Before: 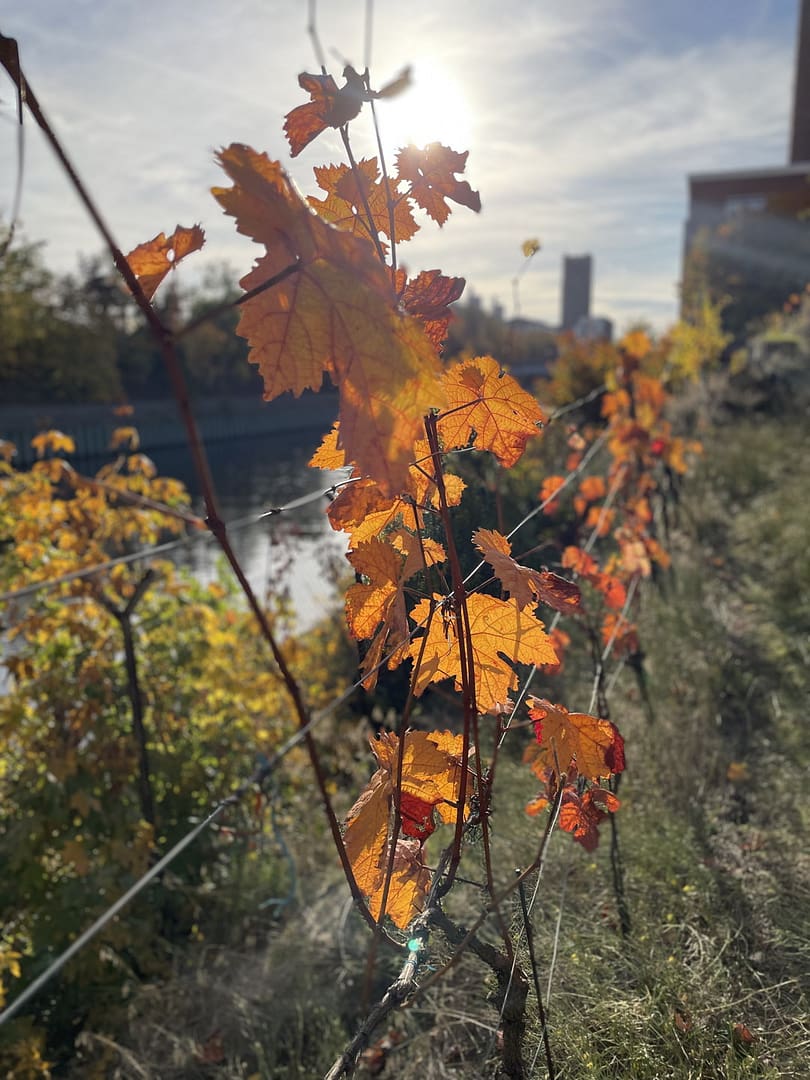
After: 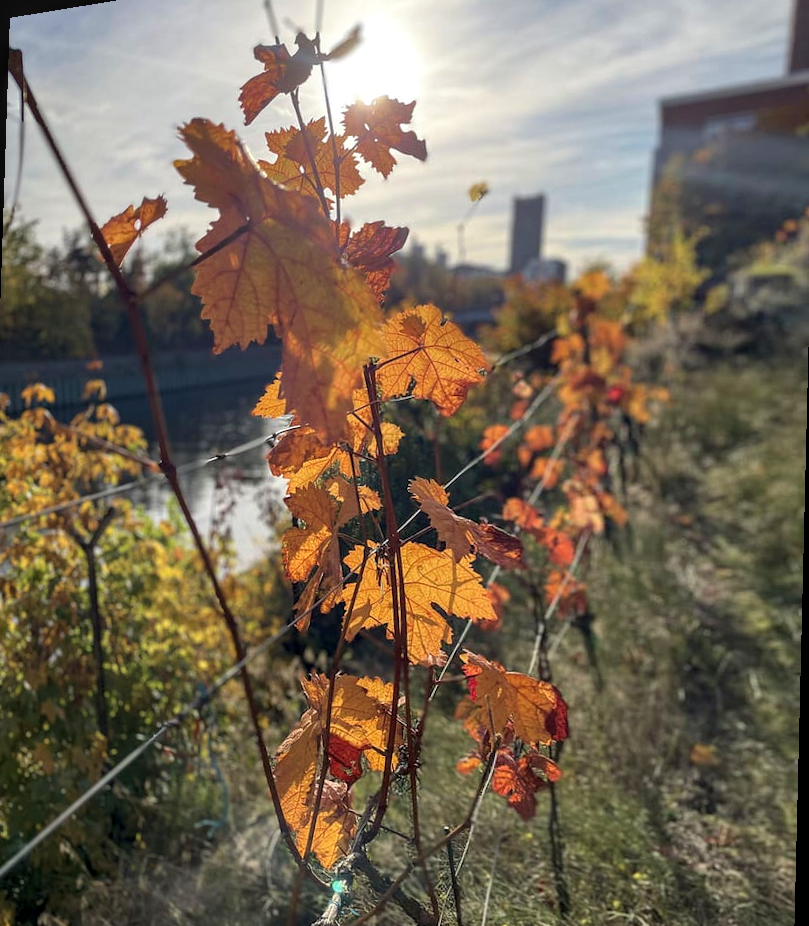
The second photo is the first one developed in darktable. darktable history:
rotate and perspective: rotation 1.69°, lens shift (vertical) -0.023, lens shift (horizontal) -0.291, crop left 0.025, crop right 0.988, crop top 0.092, crop bottom 0.842
velvia: on, module defaults
local contrast: on, module defaults
